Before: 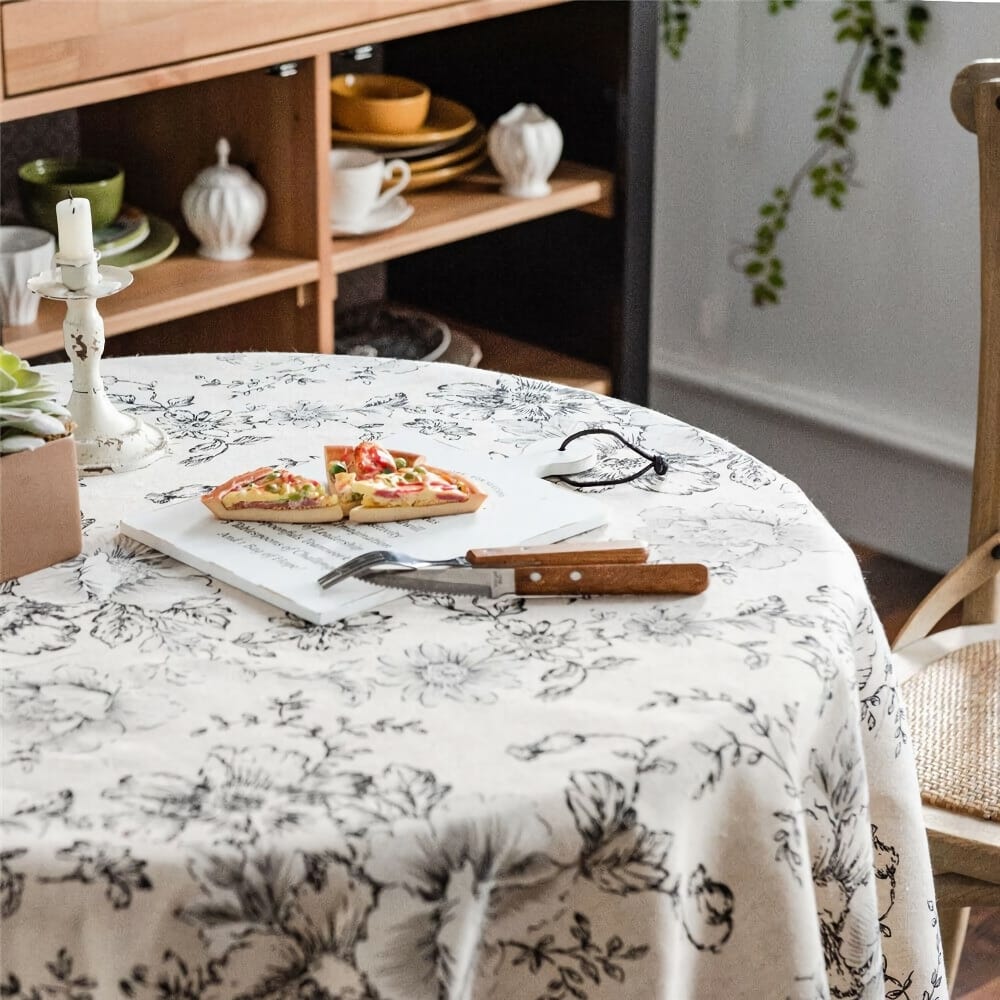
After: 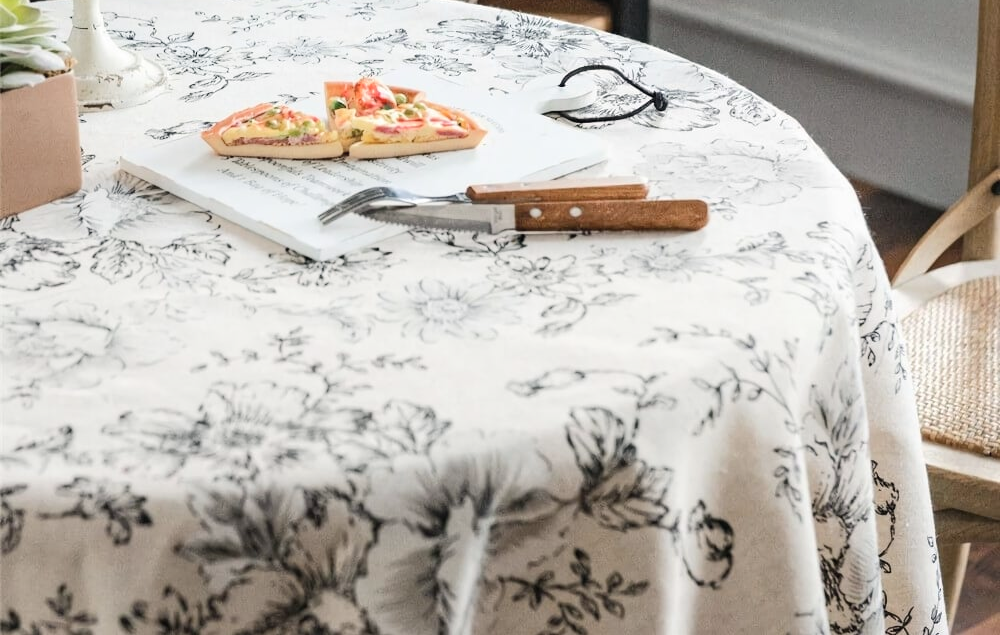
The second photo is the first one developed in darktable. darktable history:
shadows and highlights: shadows -24.28, highlights 49.77, soften with gaussian
color balance: mode lift, gamma, gain (sRGB), lift [1, 1, 1.022, 1.026]
crop and rotate: top 36.435%
